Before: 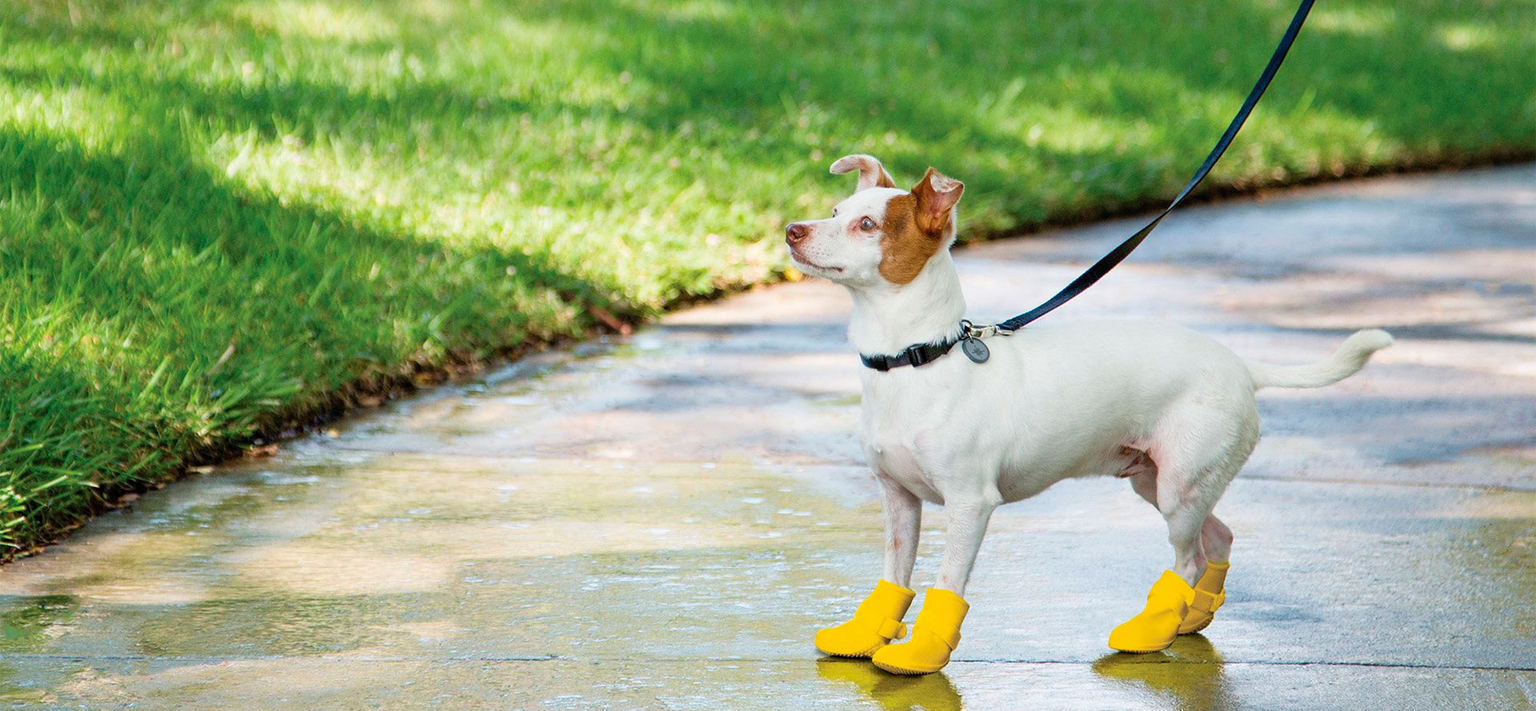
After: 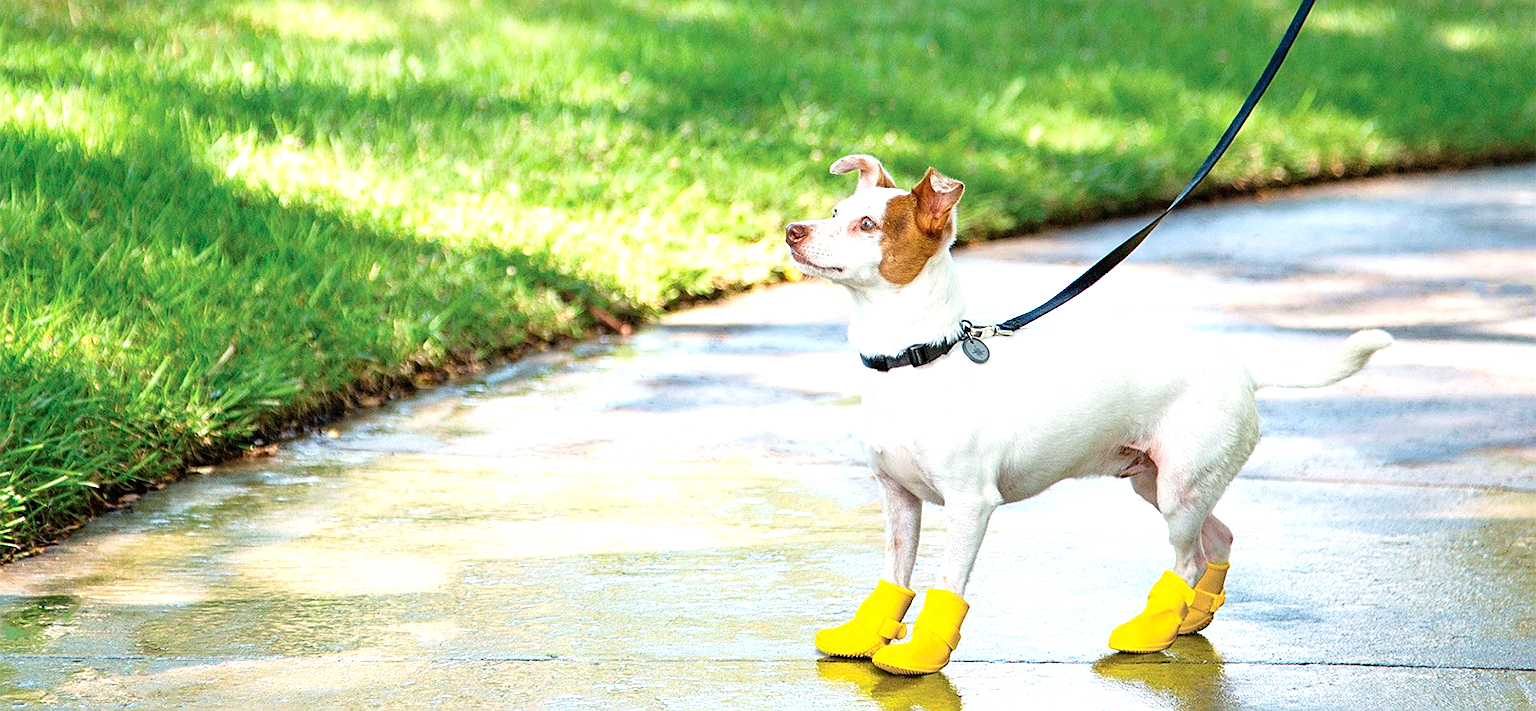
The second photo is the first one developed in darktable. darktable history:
sharpen: on, module defaults
exposure: exposure 0.644 EV, compensate highlight preservation false
